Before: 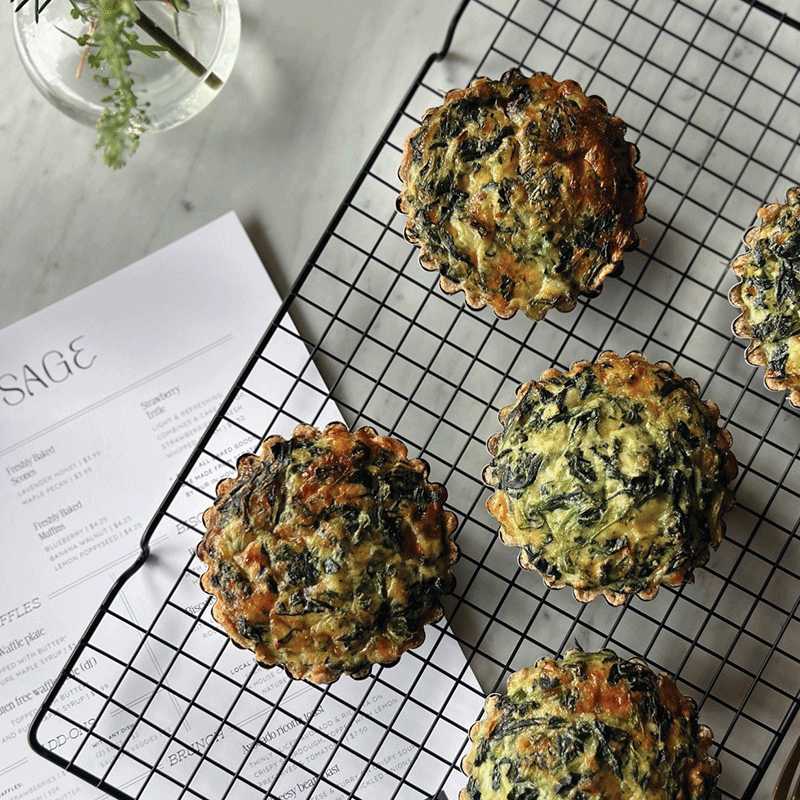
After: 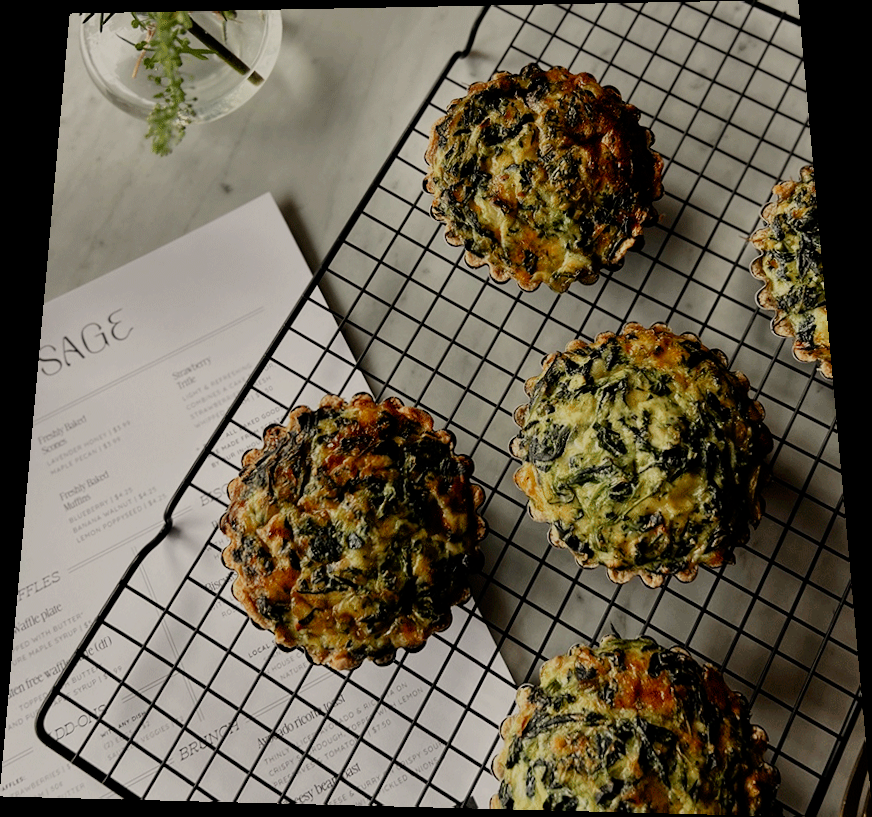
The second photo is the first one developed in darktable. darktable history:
filmic rgb: middle gray luminance 29%, black relative exposure -10.3 EV, white relative exposure 5.5 EV, threshold 6 EV, target black luminance 0%, hardness 3.95, latitude 2.04%, contrast 1.132, highlights saturation mix 5%, shadows ↔ highlights balance 15.11%, add noise in highlights 0, preserve chrominance no, color science v3 (2019), use custom middle-gray values true, iterations of high-quality reconstruction 0, contrast in highlights soft, enable highlight reconstruction true
rotate and perspective: rotation 0.128°, lens shift (vertical) -0.181, lens shift (horizontal) -0.044, shear 0.001, automatic cropping off
white balance: red 1.045, blue 0.932
color zones: curves: ch0 [(0.25, 0.5) (0.636, 0.25) (0.75, 0.5)]
